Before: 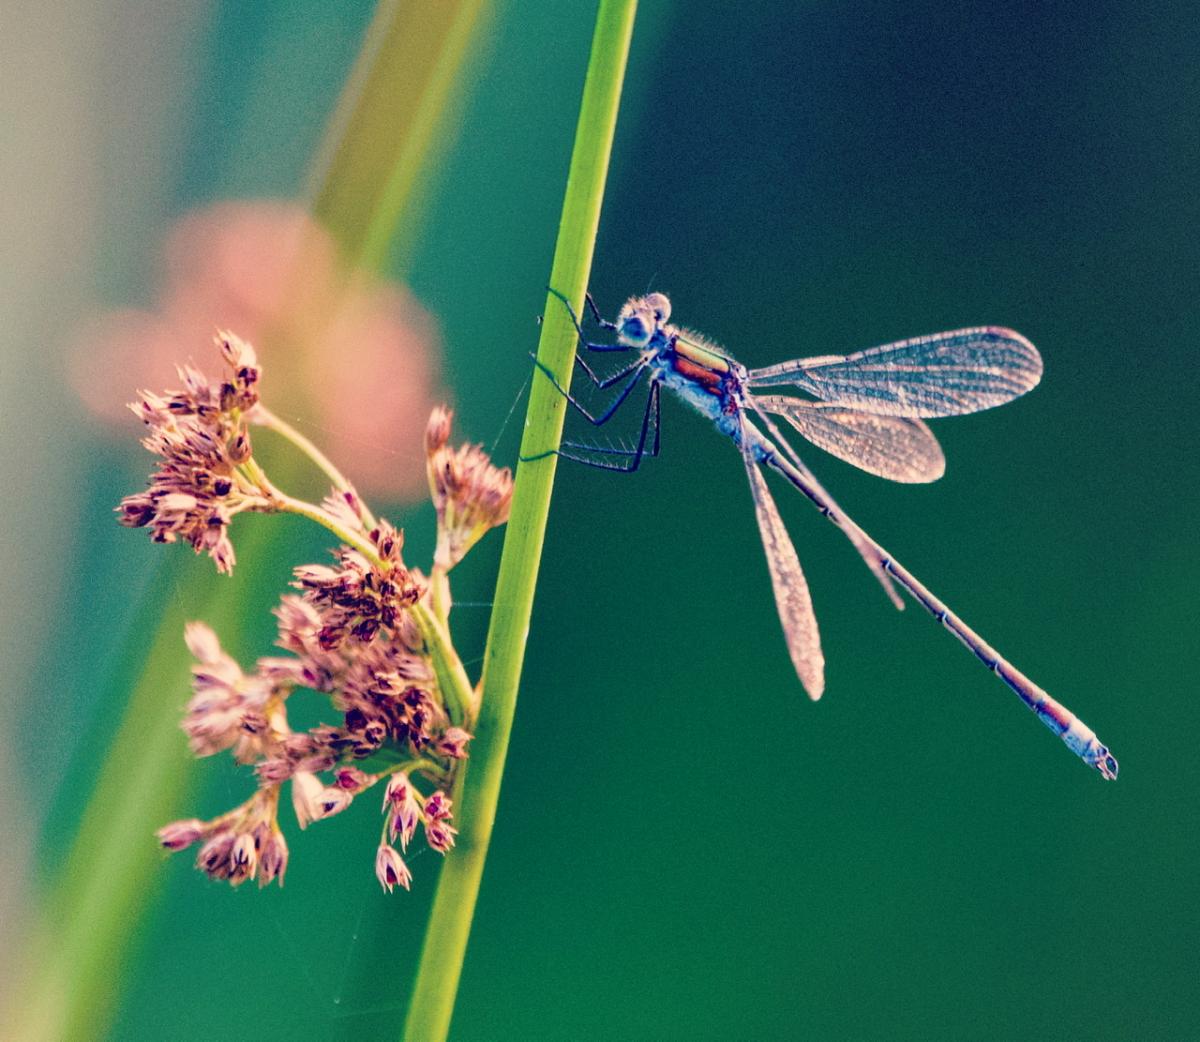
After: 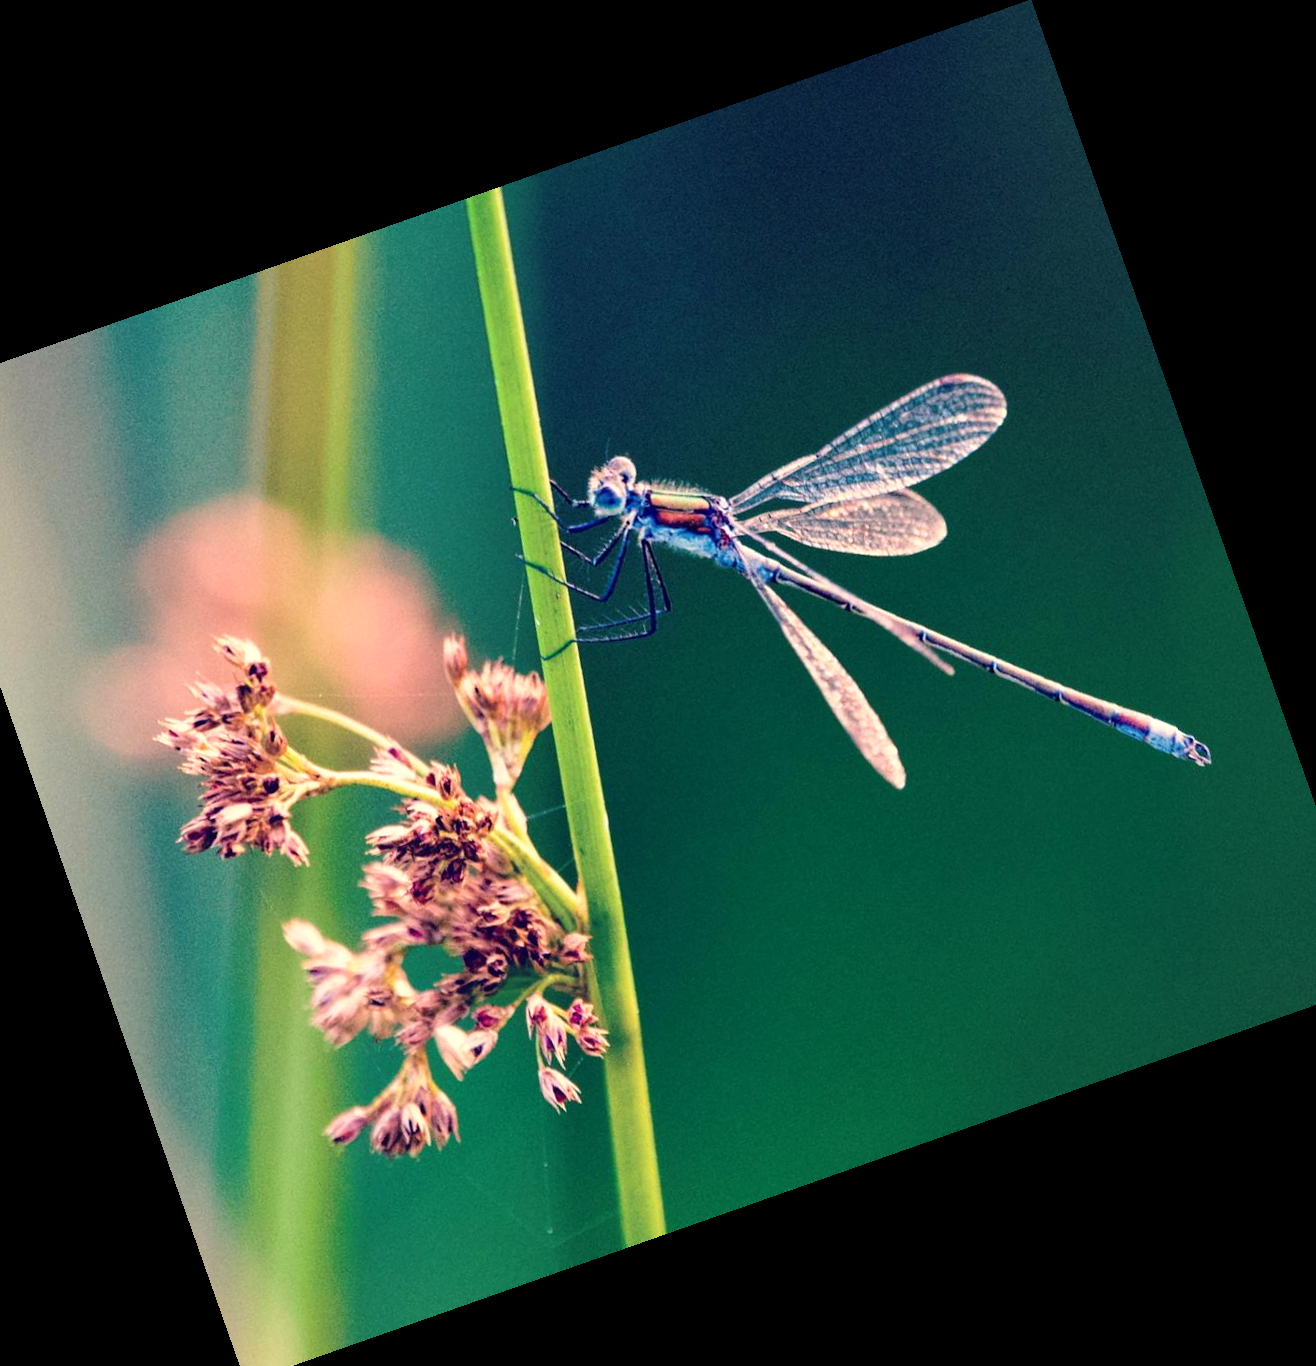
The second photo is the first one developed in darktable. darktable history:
tone equalizer: -8 EV -0.417 EV, -7 EV -0.389 EV, -6 EV -0.333 EV, -5 EV -0.222 EV, -3 EV 0.222 EV, -2 EV 0.333 EV, -1 EV 0.389 EV, +0 EV 0.417 EV, edges refinement/feathering 500, mask exposure compensation -1.57 EV, preserve details no
crop and rotate: angle 19.43°, left 6.812%, right 4.125%, bottom 1.087%
